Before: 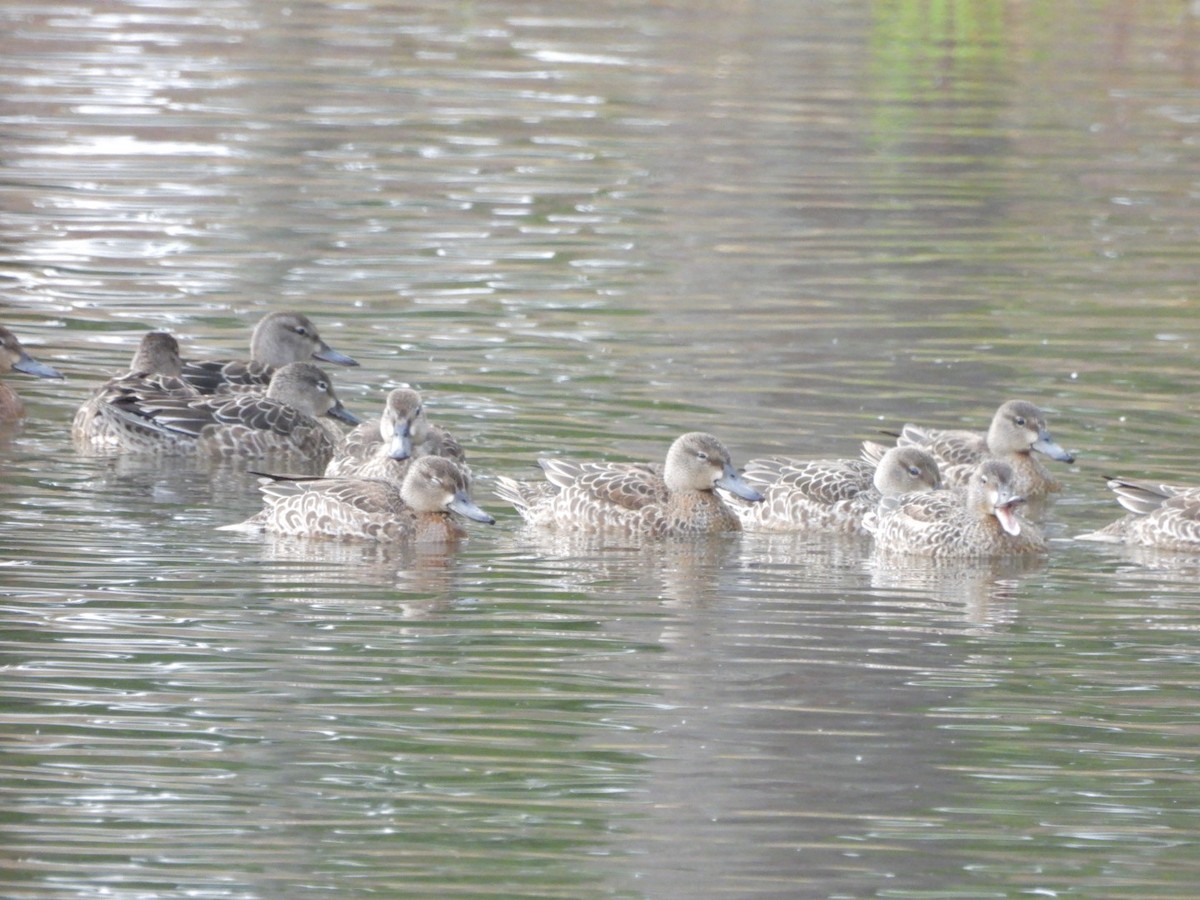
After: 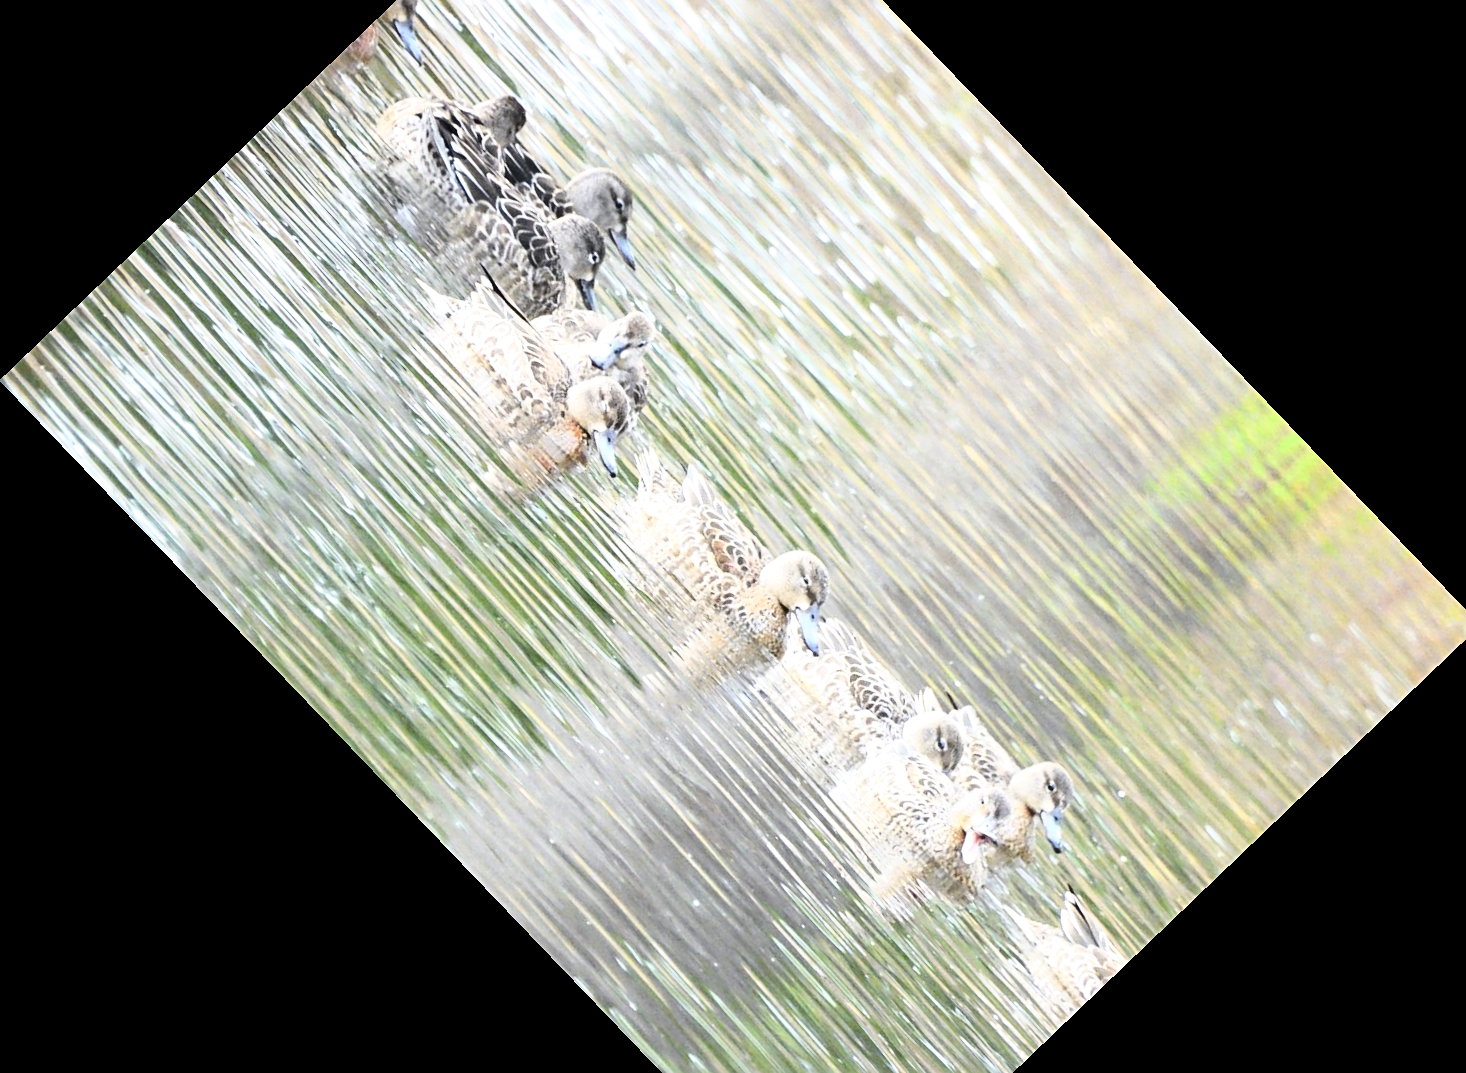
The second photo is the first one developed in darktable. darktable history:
sharpen: on, module defaults
crop and rotate: angle -46.26°, top 16.234%, right 0.912%, bottom 11.704%
tone curve: curves: ch0 [(0, 0) (0.187, 0.12) (0.384, 0.363) (0.618, 0.698) (0.754, 0.857) (0.875, 0.956) (1, 0.987)]; ch1 [(0, 0) (0.402, 0.36) (0.476, 0.466) (0.501, 0.501) (0.518, 0.514) (0.564, 0.608) (0.614, 0.664) (0.692, 0.744) (1, 1)]; ch2 [(0, 0) (0.435, 0.412) (0.483, 0.481) (0.503, 0.503) (0.522, 0.535) (0.563, 0.601) (0.627, 0.699) (0.699, 0.753) (0.997, 0.858)], color space Lab, independent channels
tone equalizer: -8 EV -0.75 EV, -7 EV -0.7 EV, -6 EV -0.6 EV, -5 EV -0.4 EV, -3 EV 0.4 EV, -2 EV 0.6 EV, -1 EV 0.7 EV, +0 EV 0.75 EV, edges refinement/feathering 500, mask exposure compensation -1.57 EV, preserve details no
